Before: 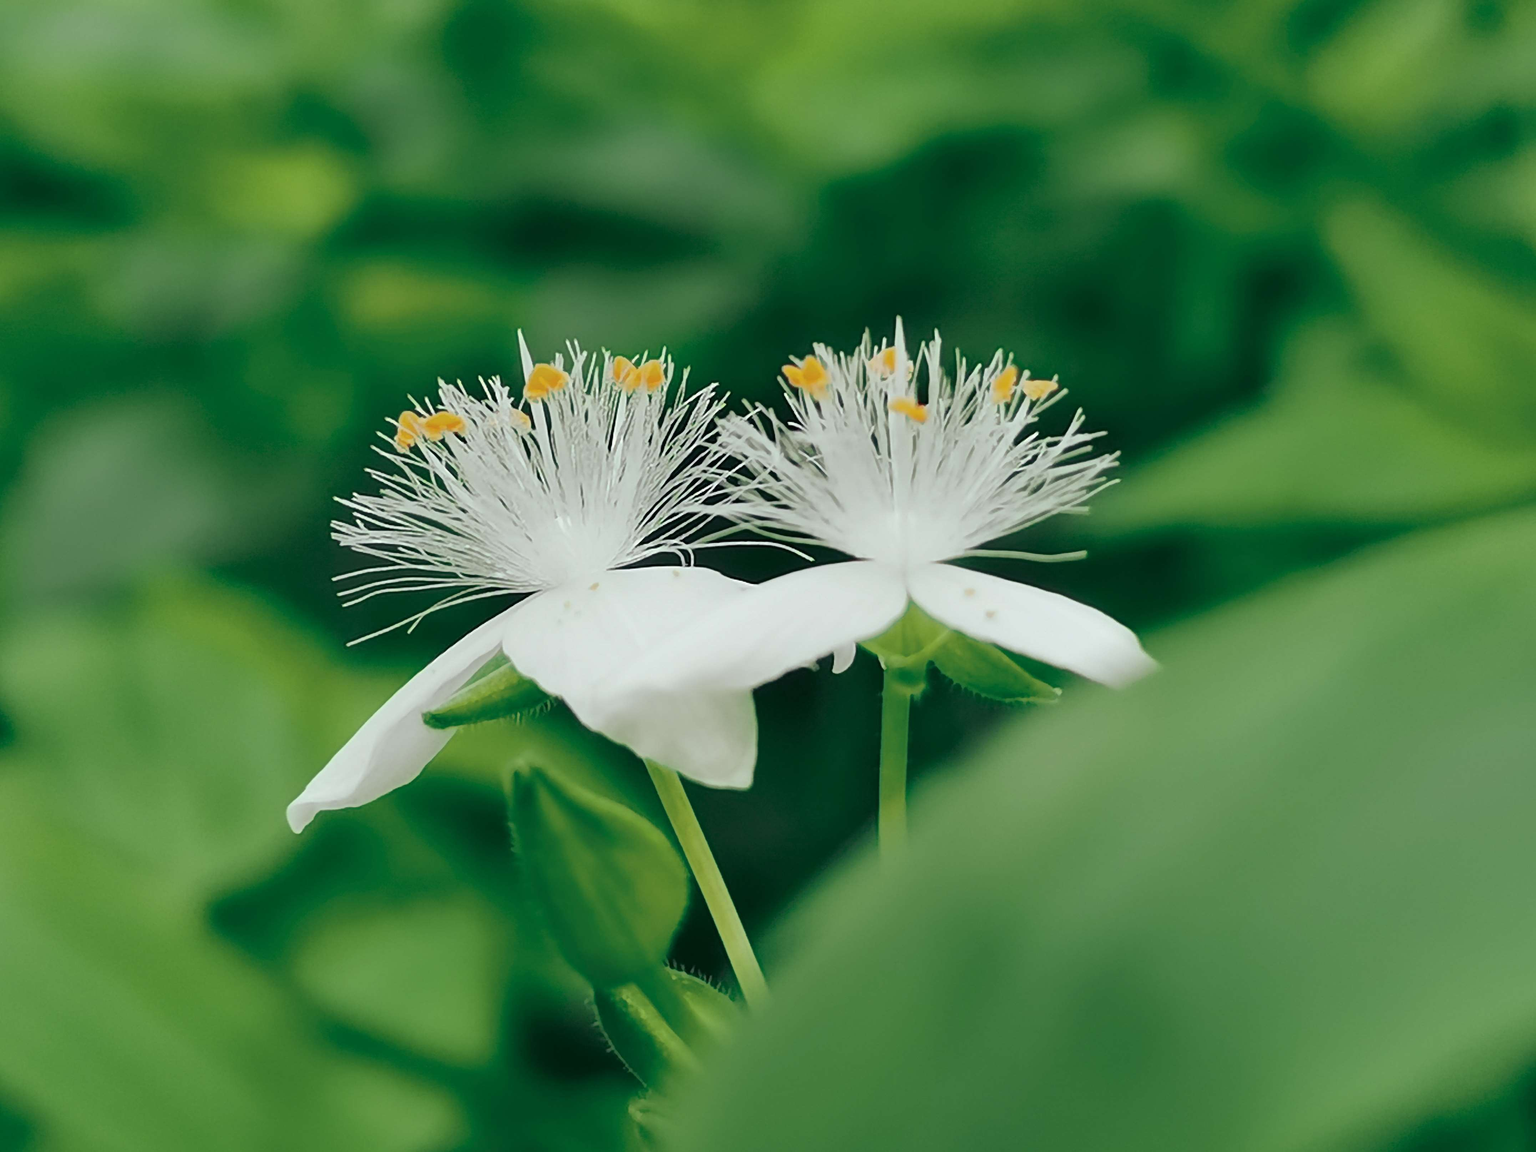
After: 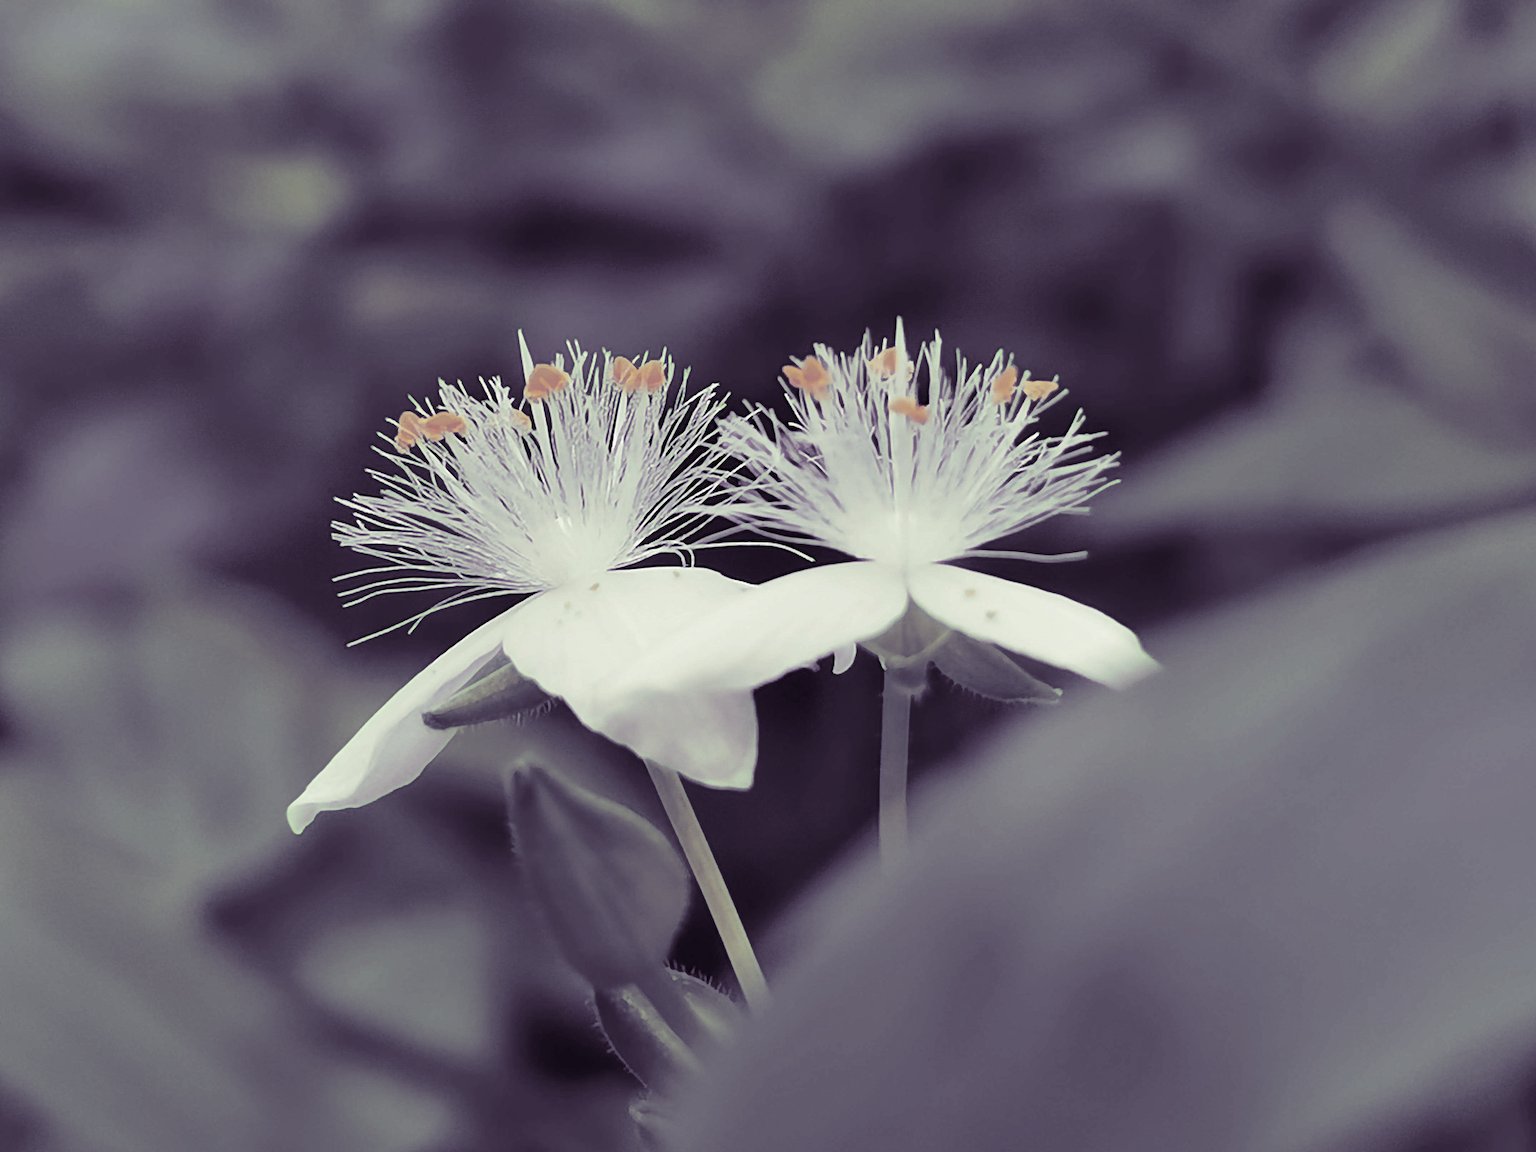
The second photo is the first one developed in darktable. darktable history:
local contrast: highlights 100%, shadows 100%, detail 120%, midtone range 0.2
split-toning: shadows › hue 266.4°, shadows › saturation 0.4, highlights › hue 61.2°, highlights › saturation 0.3, compress 0%
